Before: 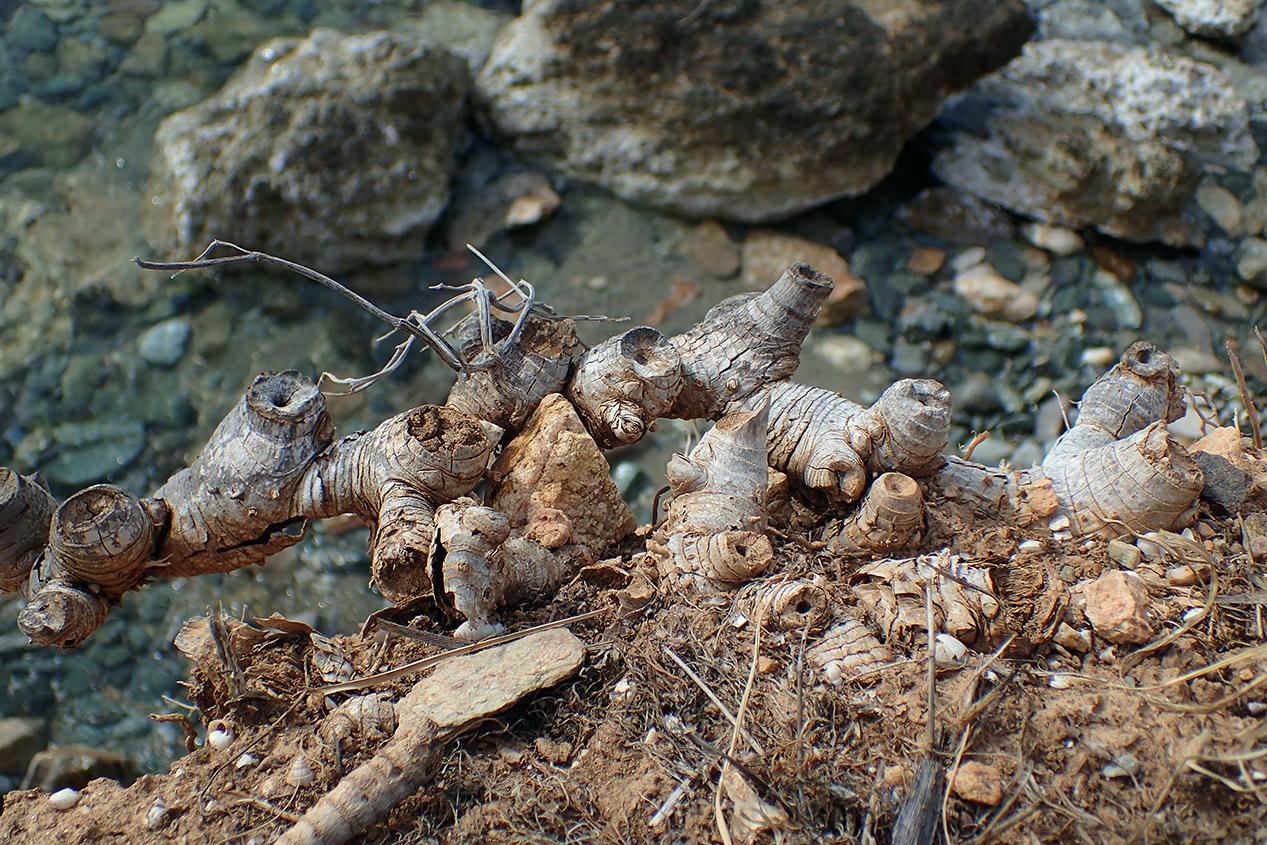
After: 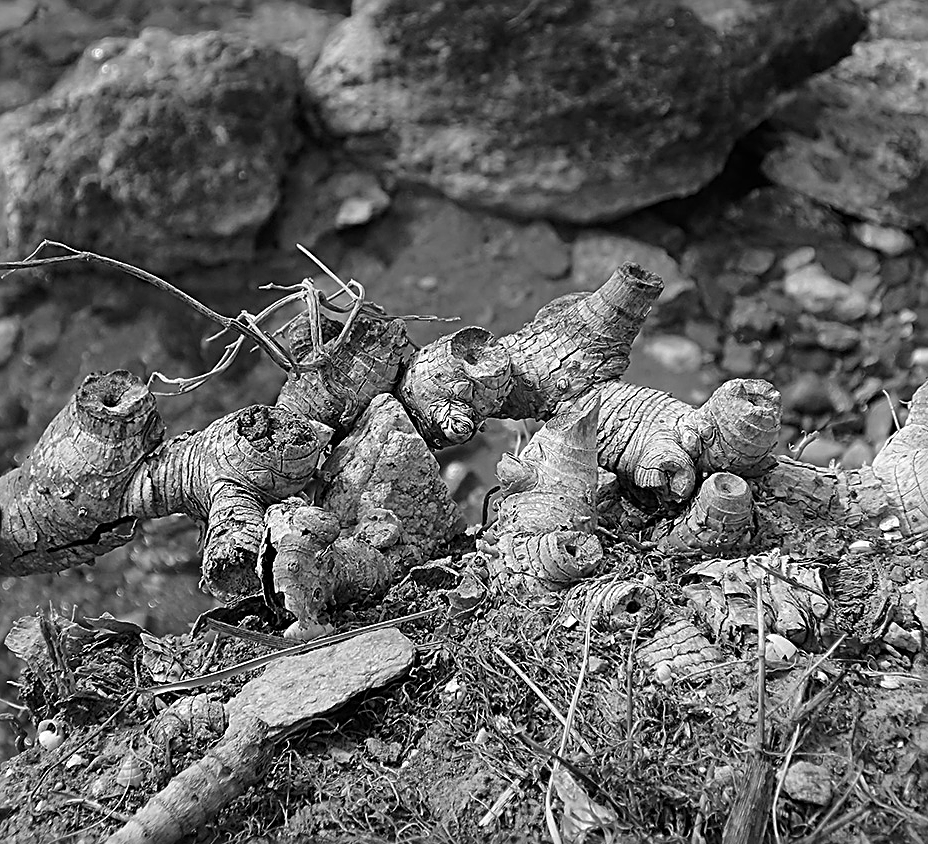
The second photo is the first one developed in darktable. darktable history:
color contrast: green-magenta contrast 0, blue-yellow contrast 0
color zones: curves: ch0 [(0, 0.5) (0.125, 0.4) (0.25, 0.5) (0.375, 0.4) (0.5, 0.4) (0.625, 0.35) (0.75, 0.35) (0.875, 0.5)]; ch1 [(0, 0.35) (0.125, 0.45) (0.25, 0.35) (0.375, 0.35) (0.5, 0.35) (0.625, 0.35) (0.75, 0.45) (0.875, 0.35)]; ch2 [(0, 0.6) (0.125, 0.5) (0.25, 0.5) (0.375, 0.6) (0.5, 0.6) (0.625, 0.5) (0.75, 0.5) (0.875, 0.5)]
sharpen: radius 2.543, amount 0.636
crop: left 13.443%, right 13.31%
